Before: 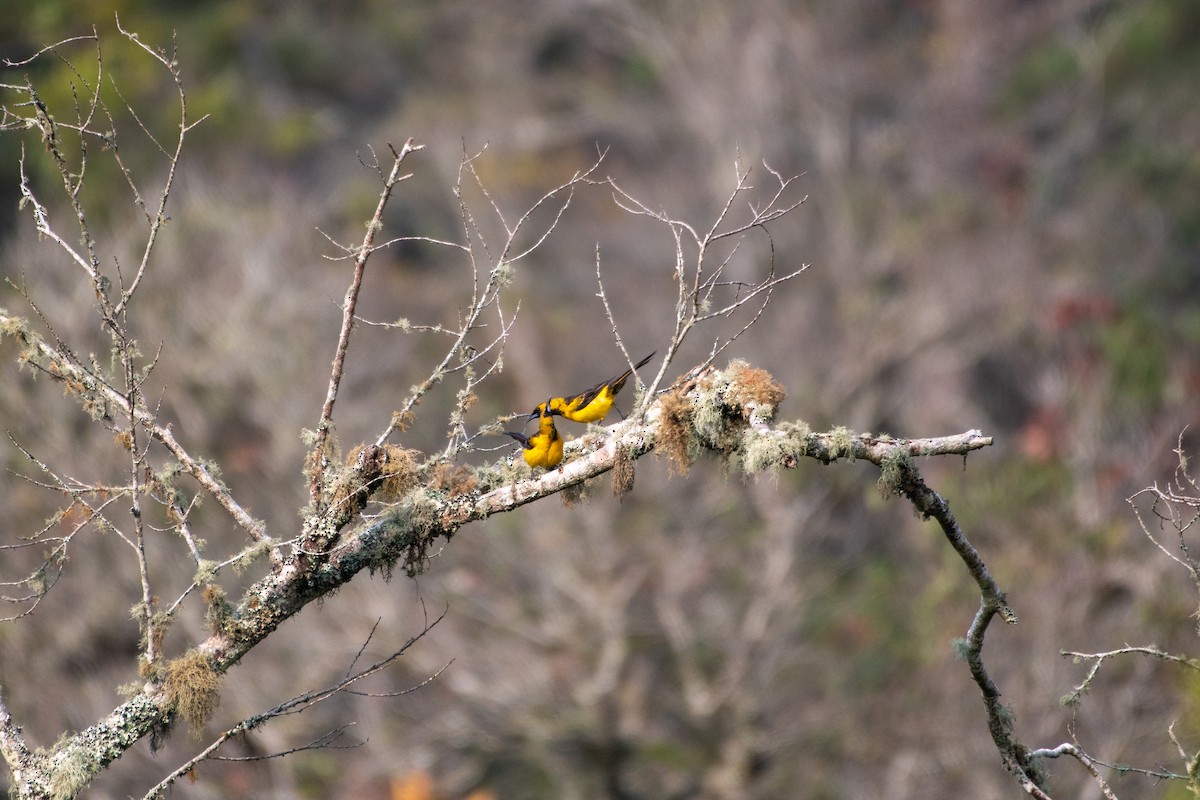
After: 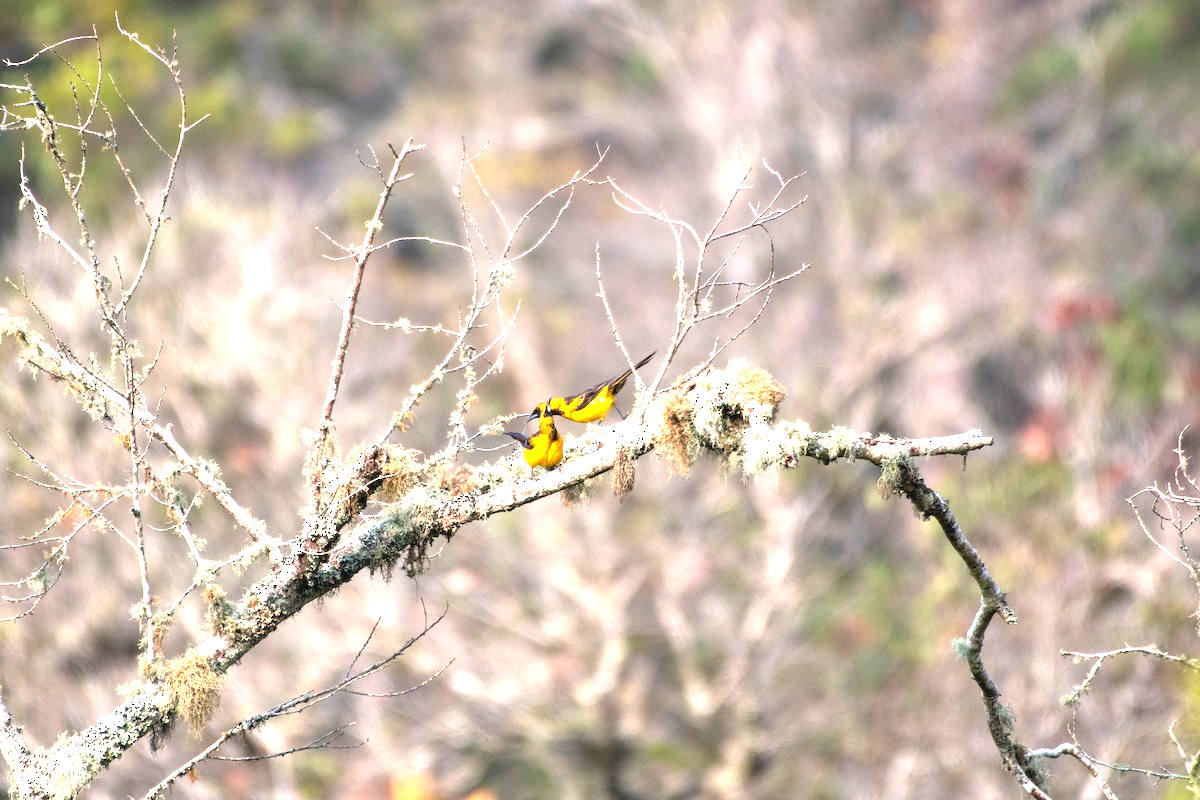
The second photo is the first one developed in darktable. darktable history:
exposure: black level correction 0, exposure 1.661 EV, compensate highlight preservation false
